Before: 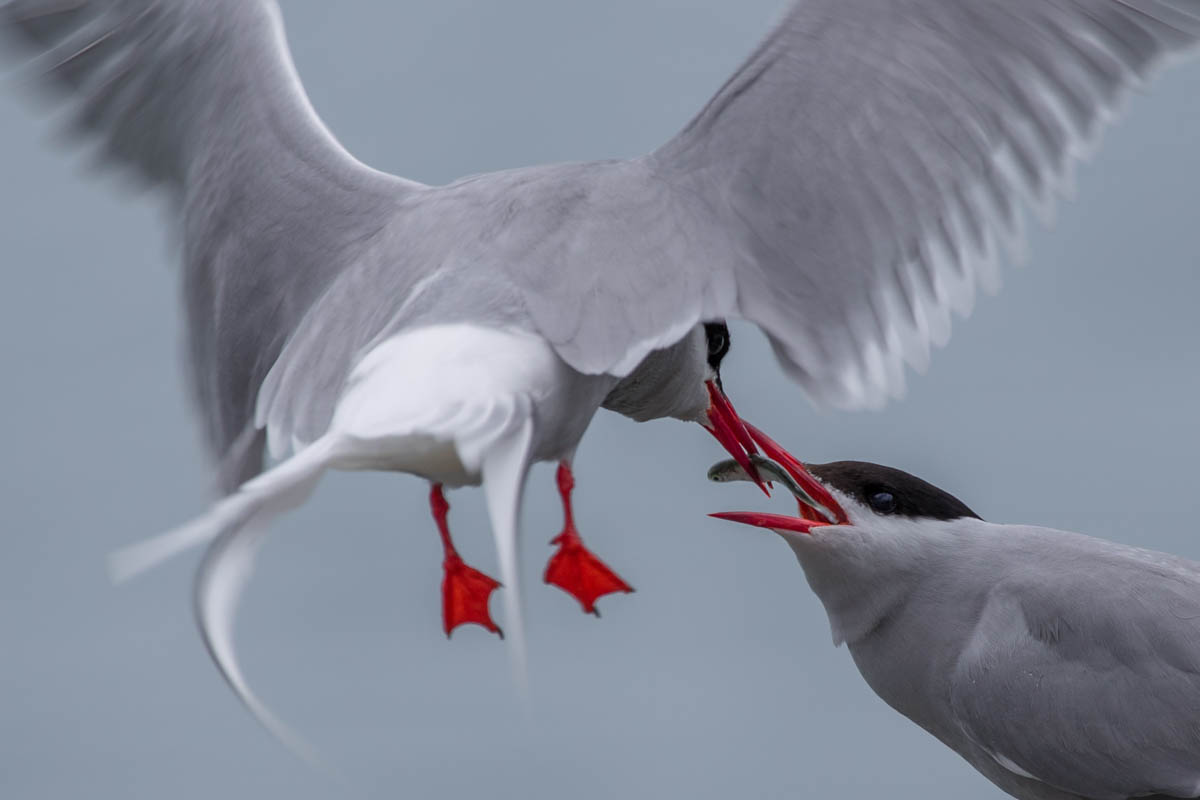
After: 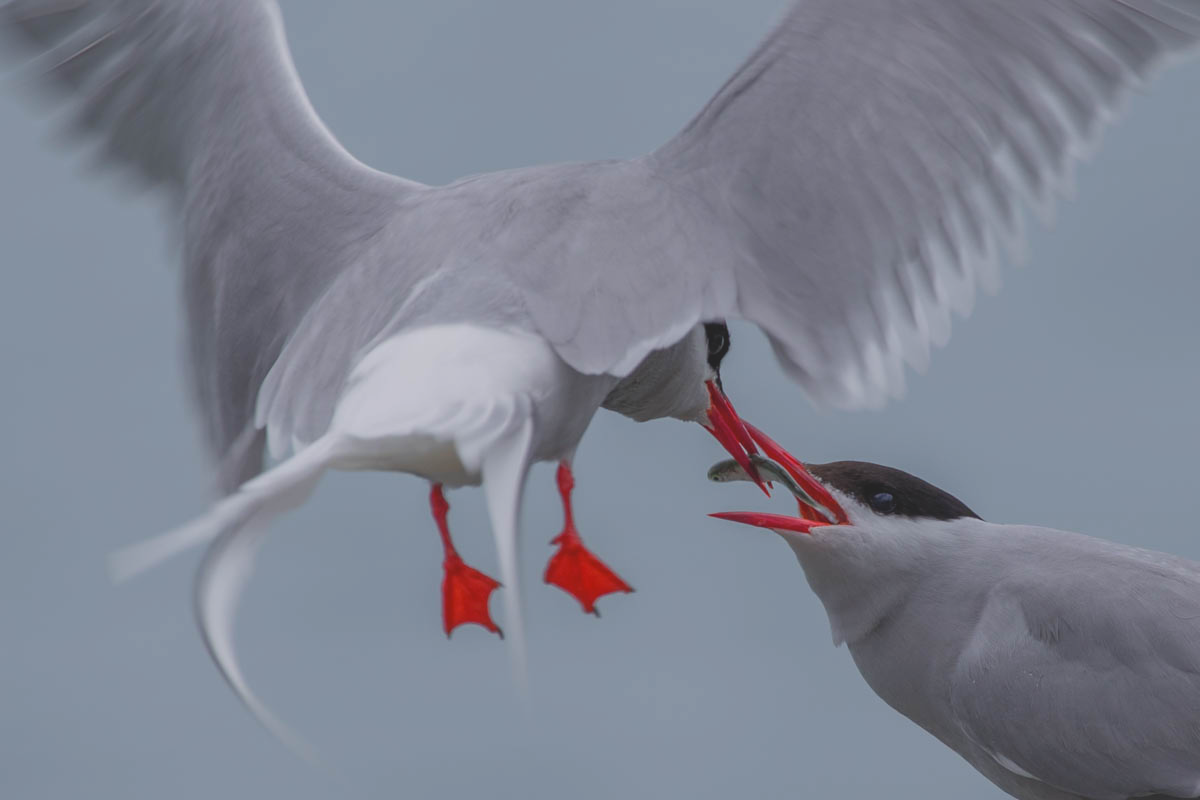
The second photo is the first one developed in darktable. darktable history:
contrast brightness saturation: contrast -0.272
